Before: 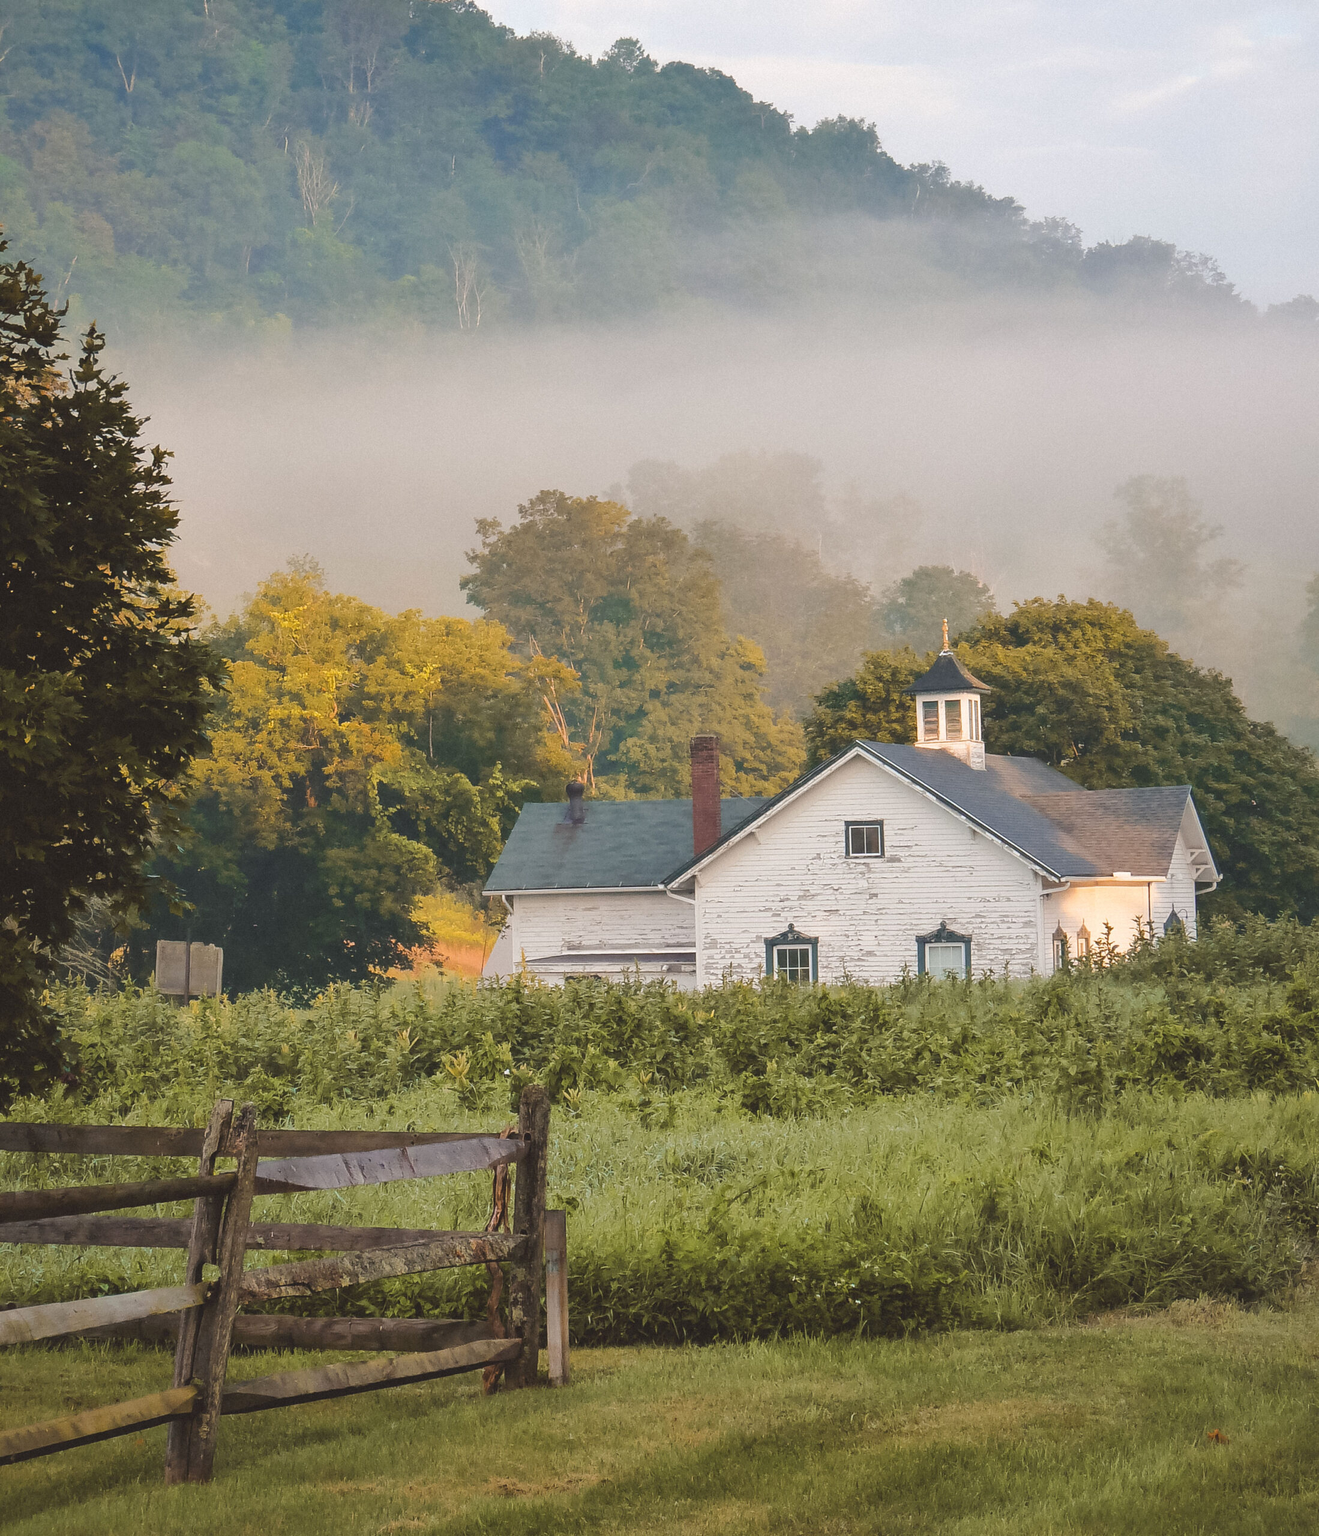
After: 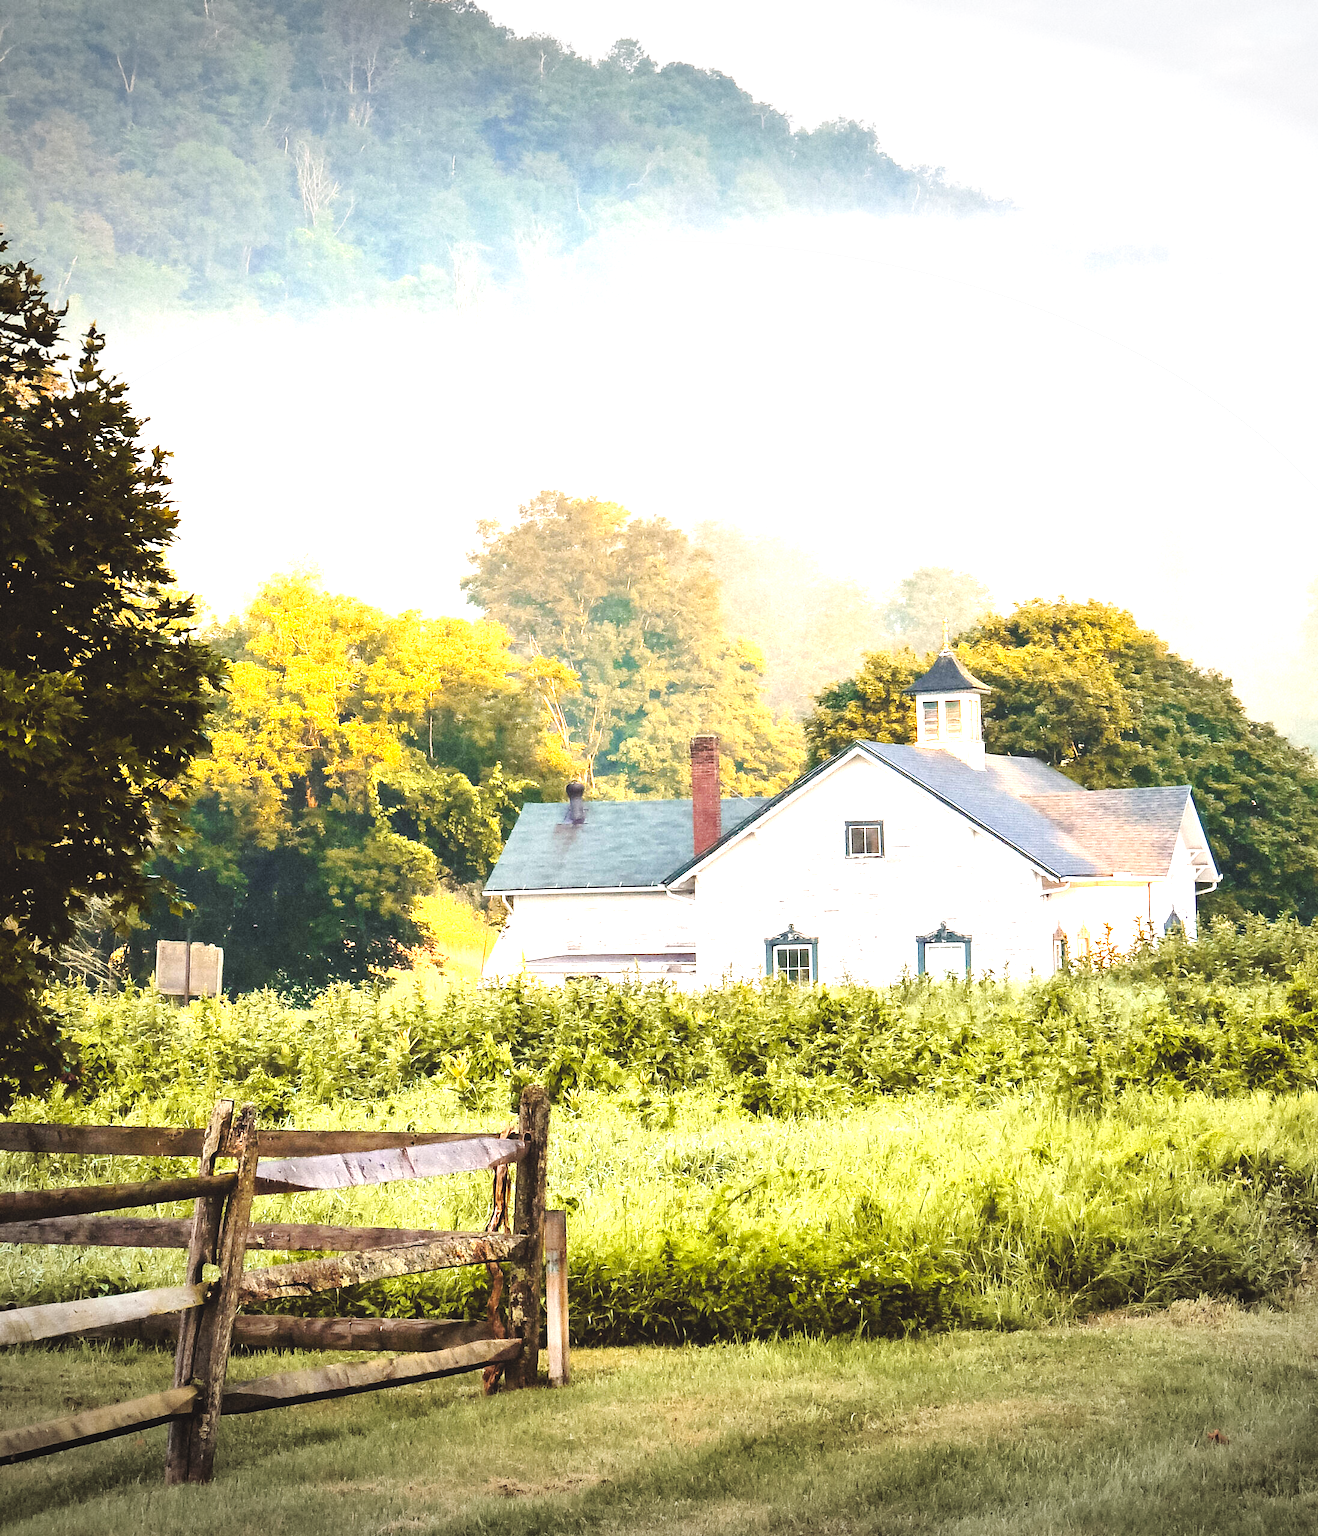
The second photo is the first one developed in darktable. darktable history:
levels: levels [0, 0.352, 0.703]
tone curve: curves: ch0 [(0, 0.006) (0.184, 0.117) (0.405, 0.46) (0.456, 0.528) (0.634, 0.728) (0.877, 0.89) (0.984, 0.935)]; ch1 [(0, 0) (0.443, 0.43) (0.492, 0.489) (0.566, 0.579) (0.595, 0.625) (0.608, 0.667) (0.65, 0.729) (1, 1)]; ch2 [(0, 0) (0.33, 0.301) (0.421, 0.443) (0.447, 0.489) (0.492, 0.498) (0.537, 0.583) (0.586, 0.591) (0.663, 0.686) (1, 1)], preserve colors none
tone equalizer: on, module defaults
contrast brightness saturation: saturation -0.037
vignetting: fall-off start 100.74%, width/height ratio 1.32, unbound false
